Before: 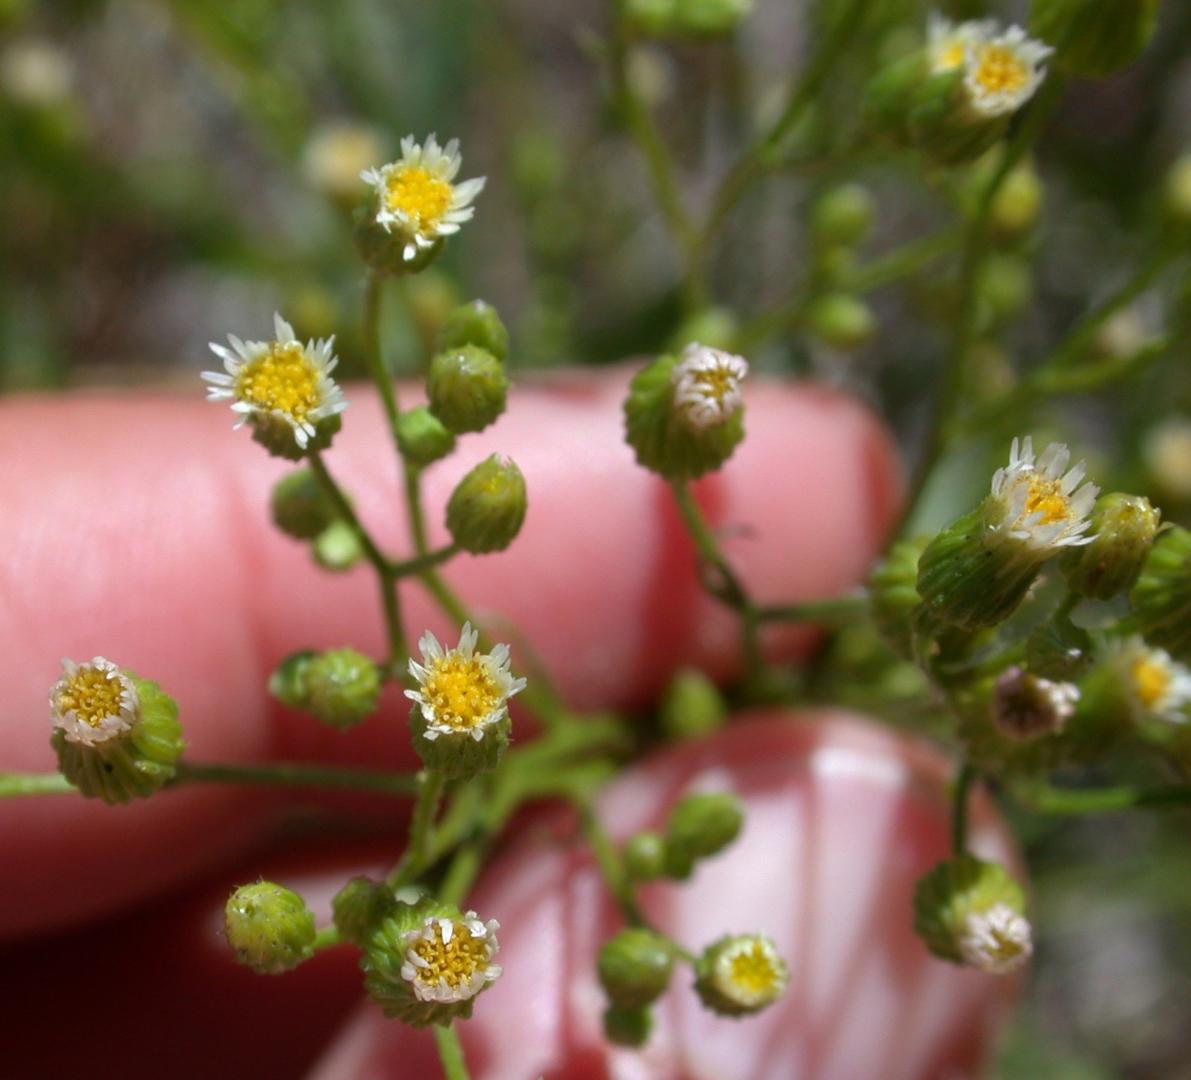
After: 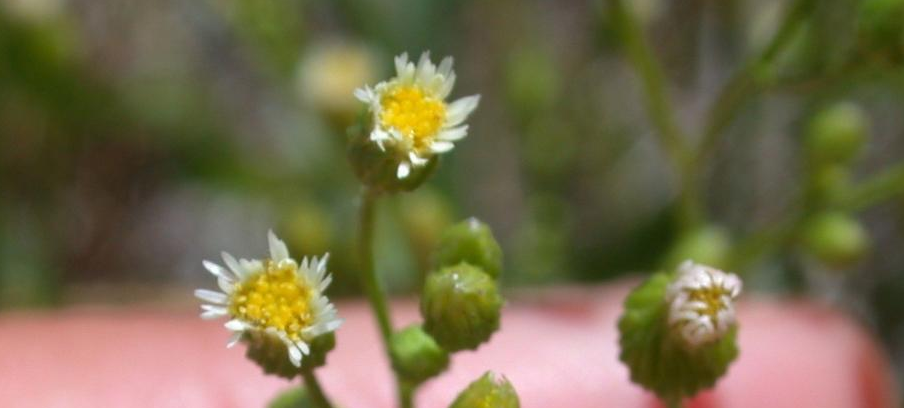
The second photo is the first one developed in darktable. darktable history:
crop: left 0.519%, top 7.645%, right 23.576%, bottom 54.522%
